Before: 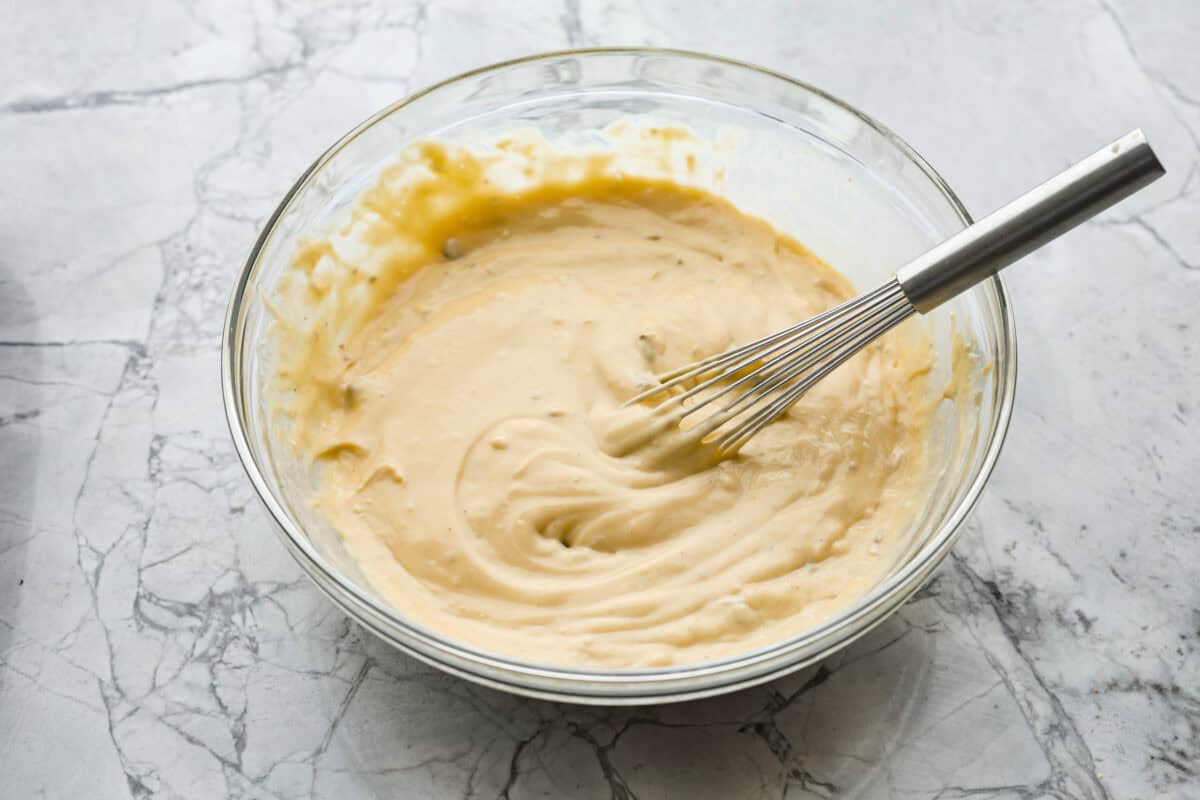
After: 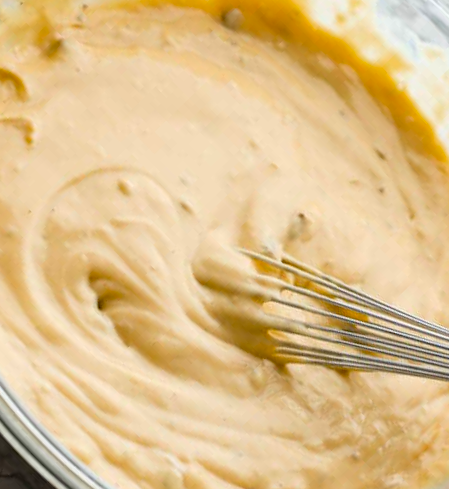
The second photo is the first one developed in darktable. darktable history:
crop and rotate: angle -45.77°, top 16.389%, right 1.004%, bottom 11.743%
